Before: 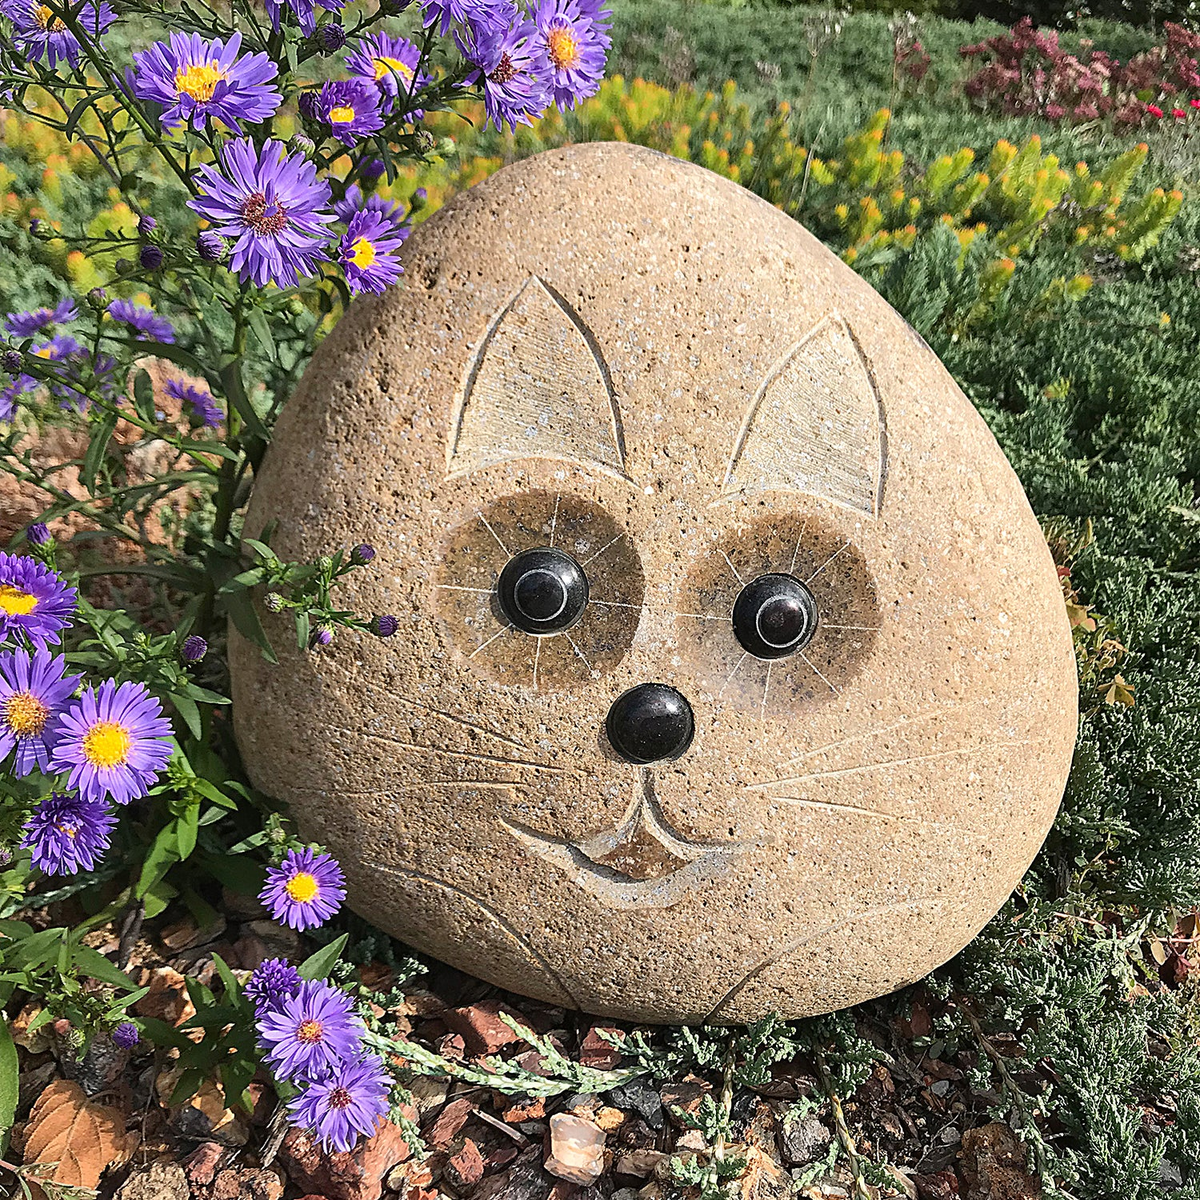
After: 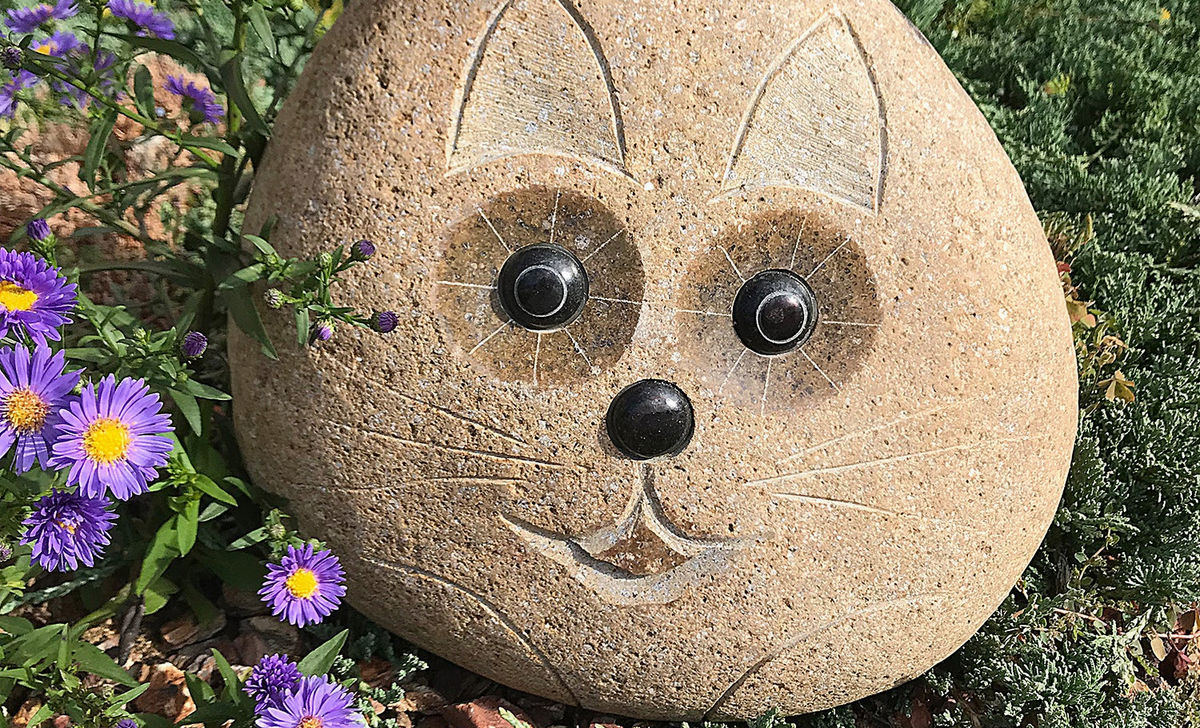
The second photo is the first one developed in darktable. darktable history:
crop and rotate: top 25.357%, bottom 13.942%
exposure: exposure -0.048 EV, compensate highlight preservation false
